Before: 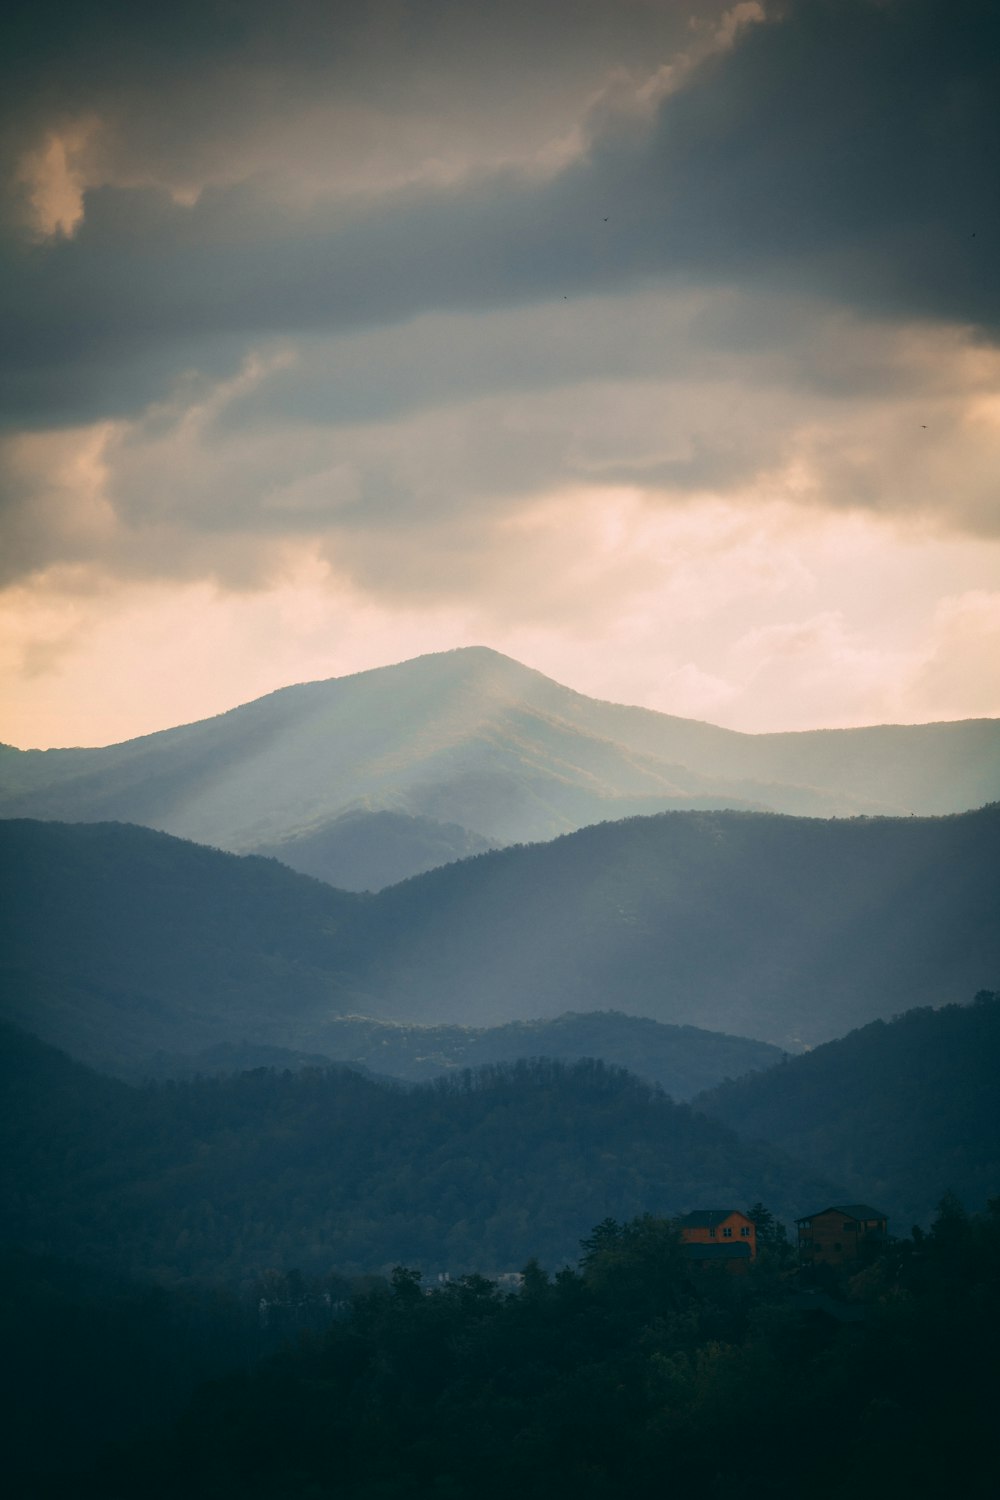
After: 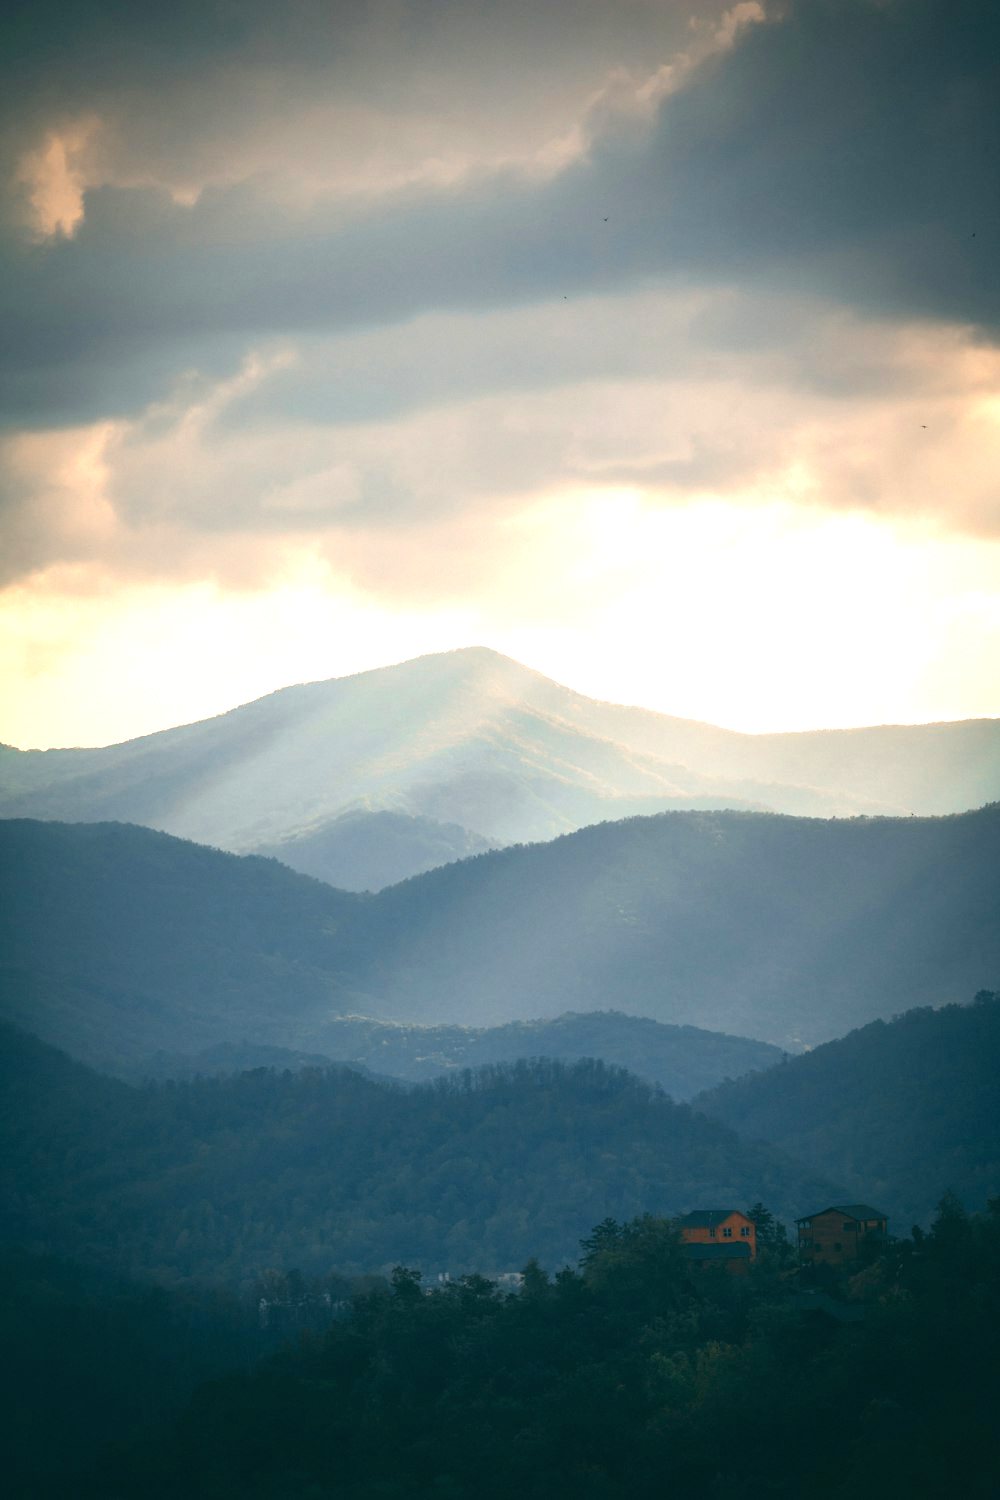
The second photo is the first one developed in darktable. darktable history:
exposure: black level correction 0, exposure 0.899 EV, compensate exposure bias true, compensate highlight preservation false
